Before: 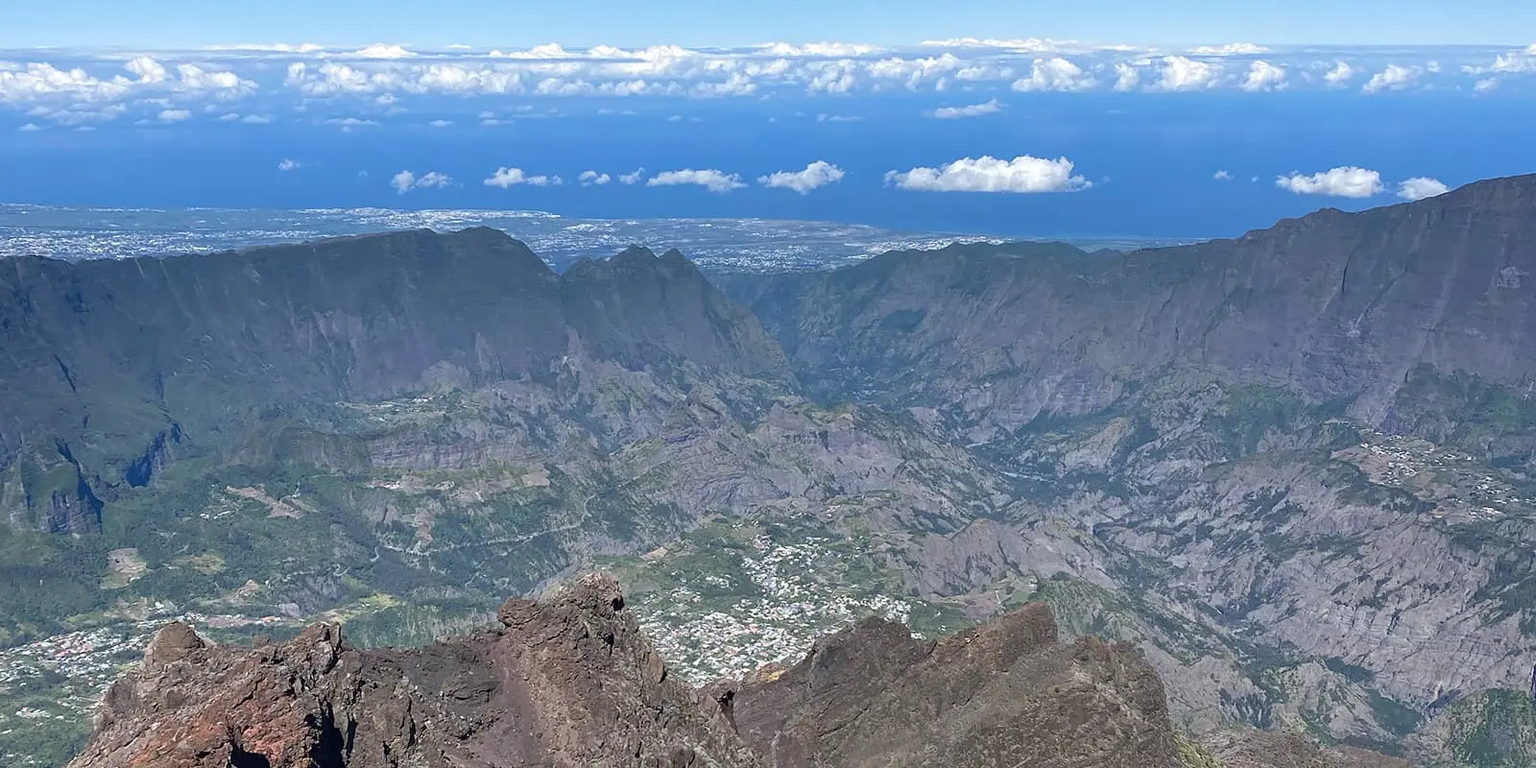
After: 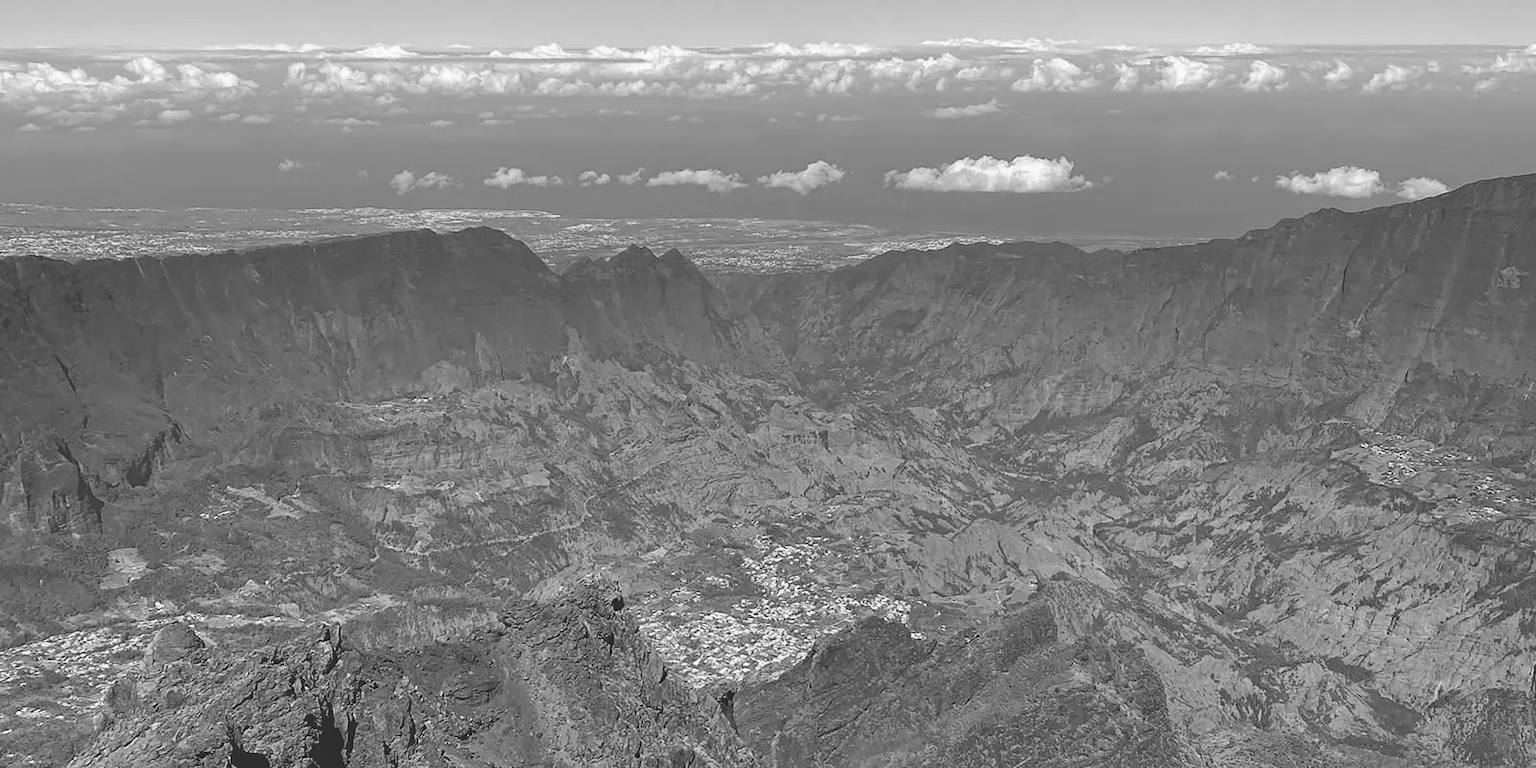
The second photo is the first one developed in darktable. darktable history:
haze removal: compatibility mode true, adaptive false
tone equalizer: -8 EV -0.417 EV, -7 EV -0.389 EV, -6 EV -0.333 EV, -5 EV -0.222 EV, -3 EV 0.222 EV, -2 EV 0.333 EV, -1 EV 0.389 EV, +0 EV 0.417 EV, edges refinement/feathering 500, mask exposure compensation -1.57 EV, preserve details no
exposure: black level correction -0.036, exposure -0.497 EV, compensate highlight preservation false
monochrome: on, module defaults
color balance rgb: perceptual saturation grading › global saturation 25%, perceptual brilliance grading › mid-tones 10%, perceptual brilliance grading › shadows 15%, global vibrance 20%
